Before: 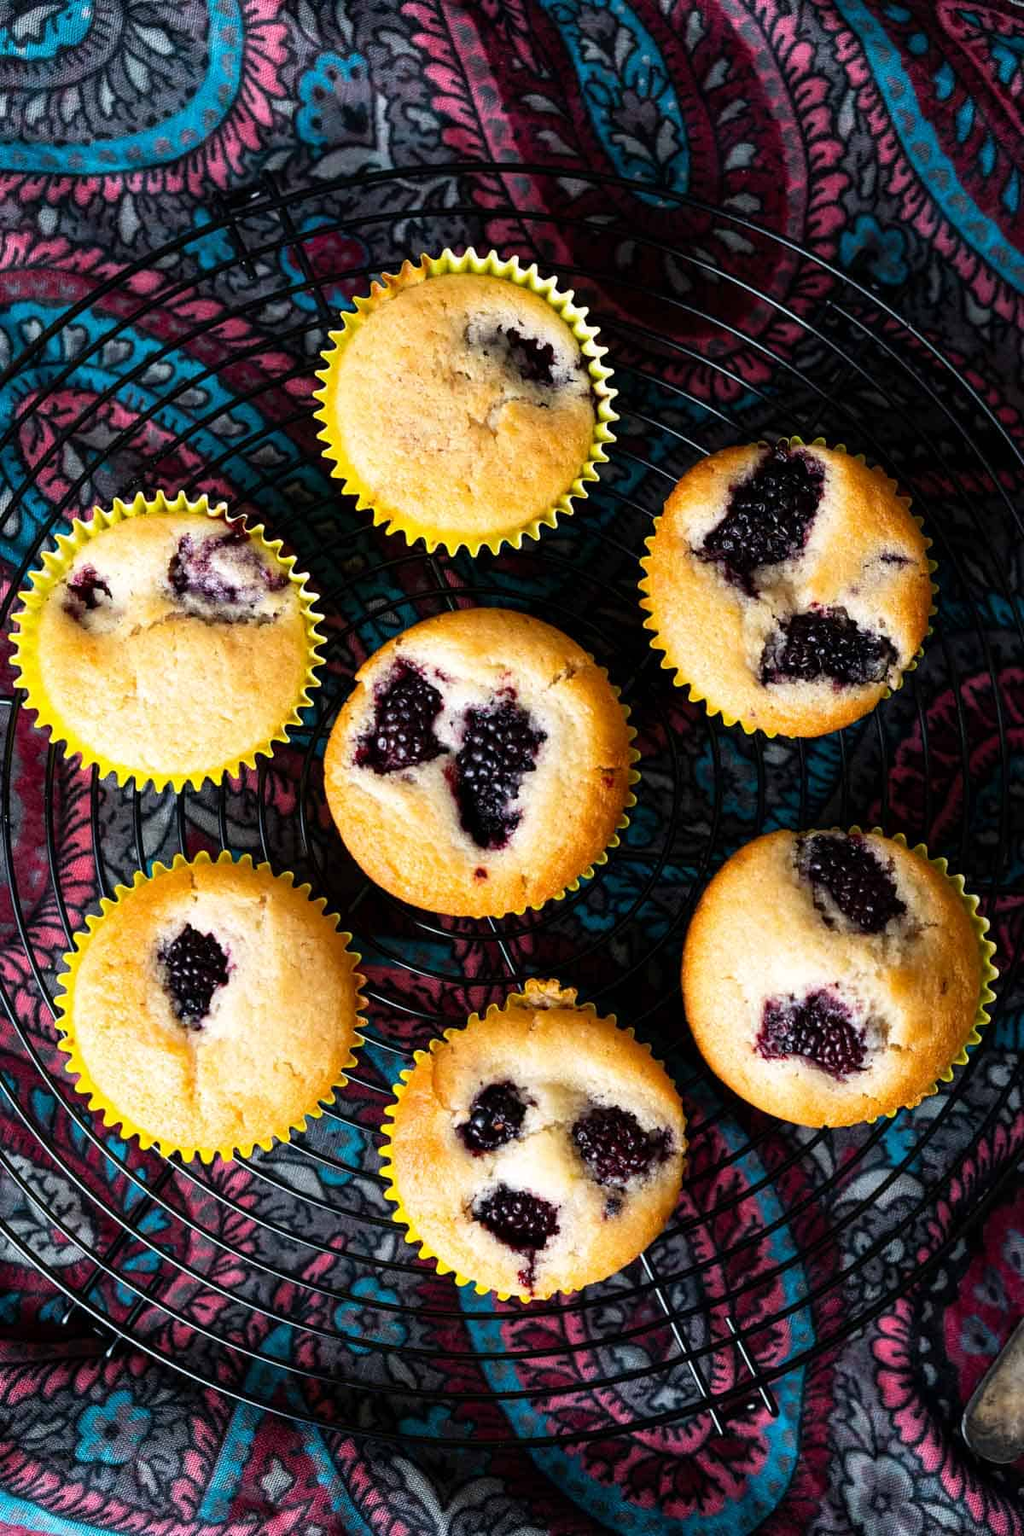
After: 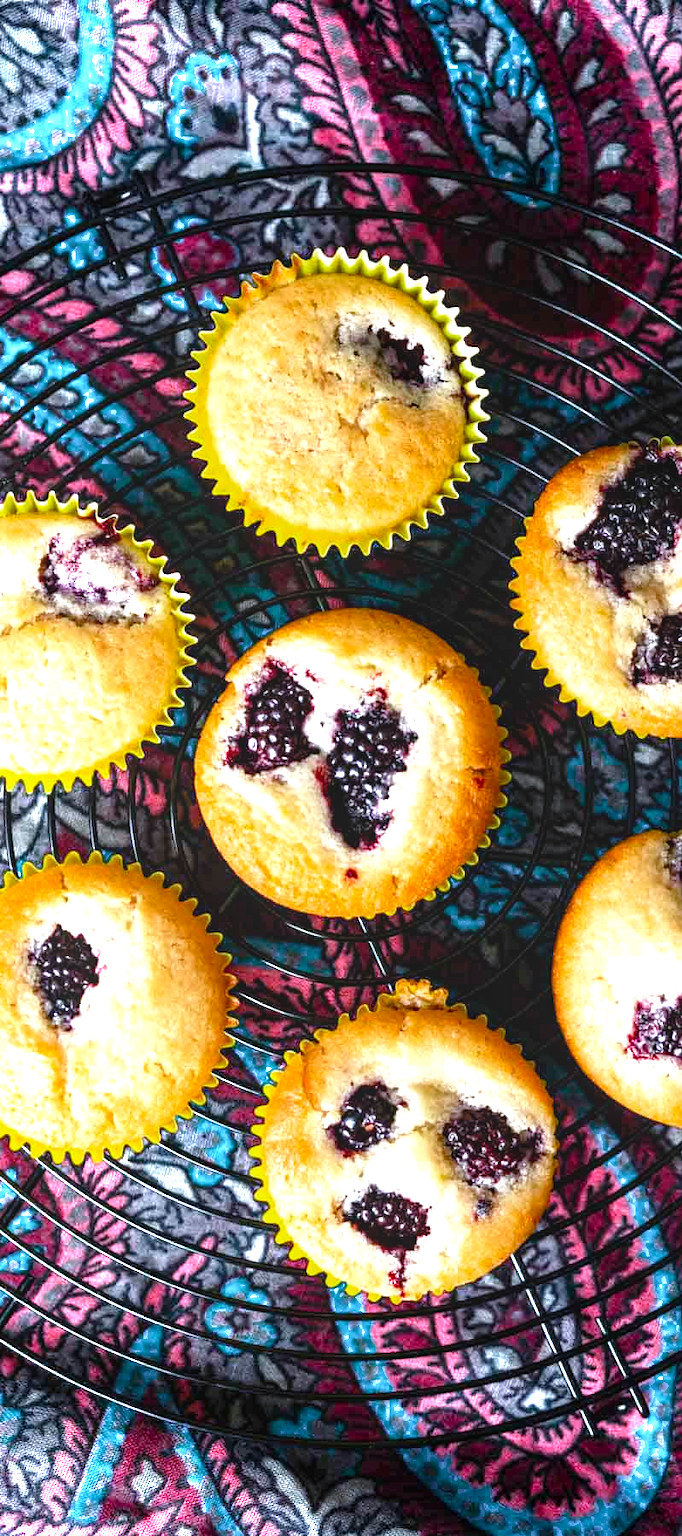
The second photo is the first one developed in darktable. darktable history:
local contrast: detail 110%
color zones: curves: ch0 [(0.203, 0.433) (0.607, 0.517) (0.697, 0.696) (0.705, 0.897)]
white balance: red 0.967, blue 1.049
exposure: exposure 1.089 EV, compensate highlight preservation false
crop and rotate: left 12.673%, right 20.66%
color balance rgb: perceptual saturation grading › global saturation 20%, perceptual saturation grading › highlights -25%, perceptual saturation grading › shadows 25%
